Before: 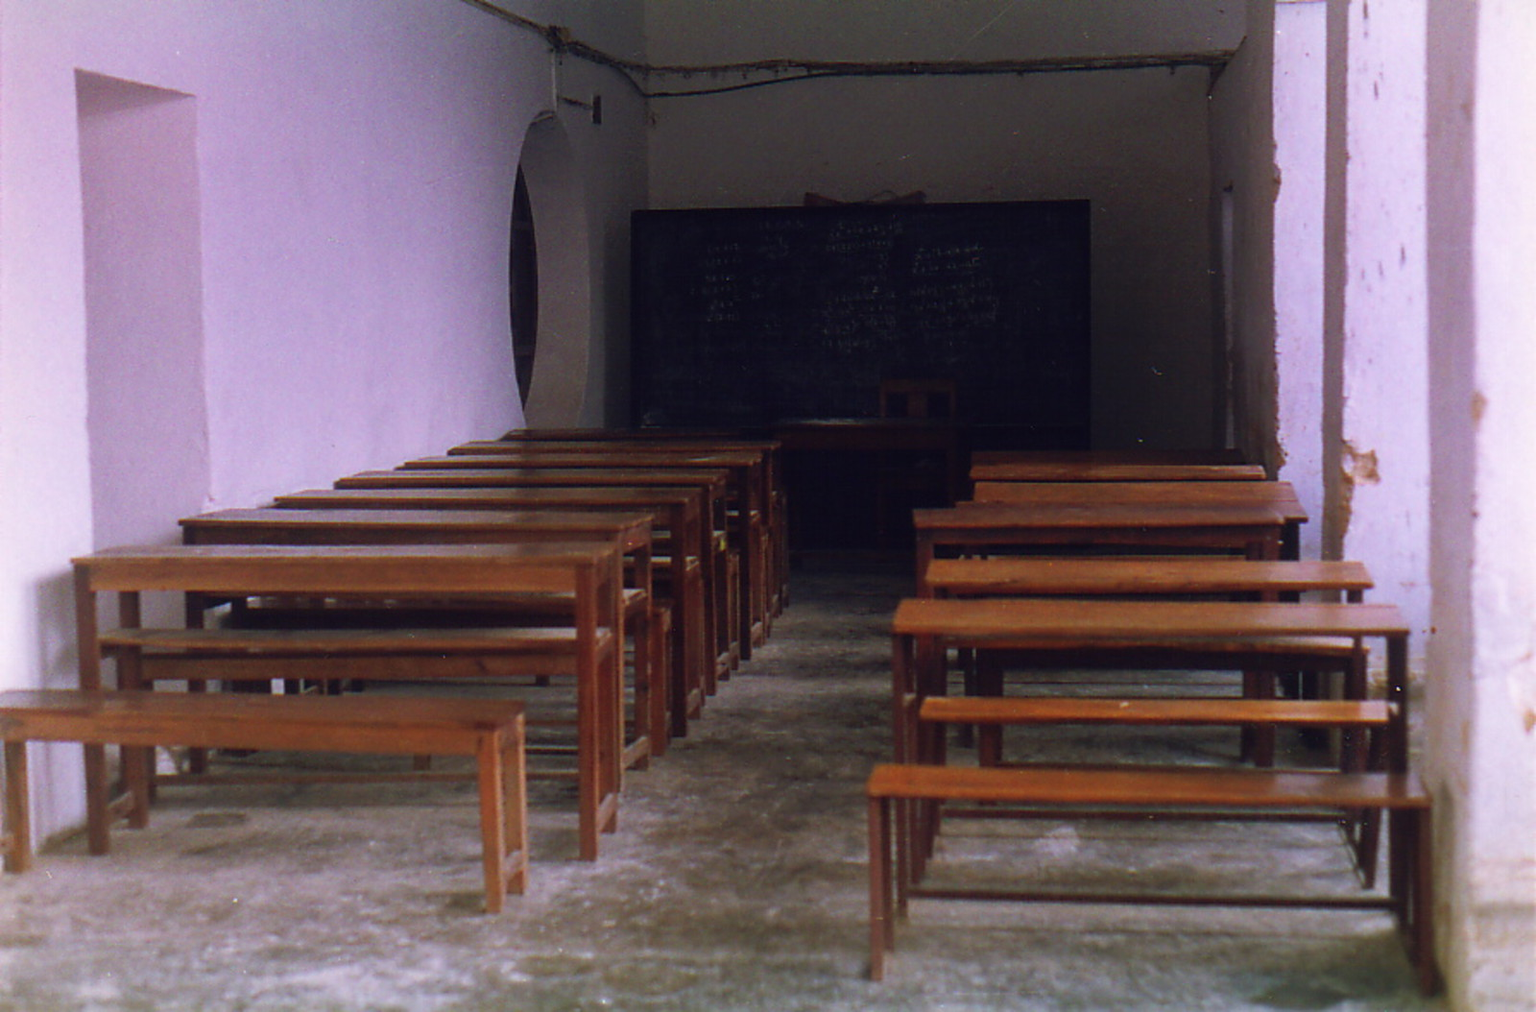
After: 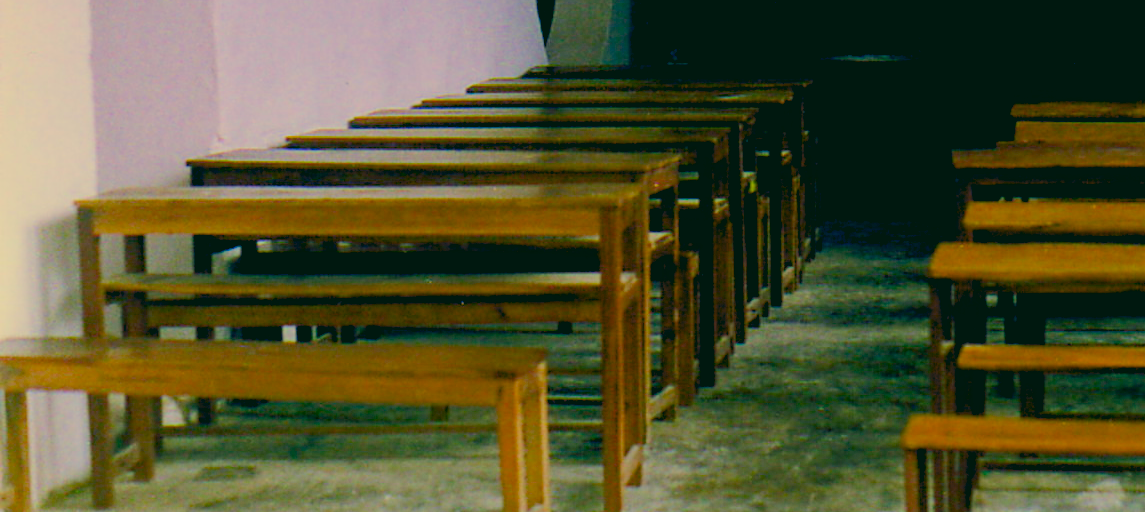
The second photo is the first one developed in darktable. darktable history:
crop: top 36.194%, right 28.386%, bottom 15.166%
tone equalizer: -8 EV -0.743 EV, -7 EV -0.701 EV, -6 EV -0.586 EV, -5 EV -0.38 EV, -3 EV 0.39 EV, -2 EV 0.6 EV, -1 EV 0.674 EV, +0 EV 0.746 EV, edges refinement/feathering 500, mask exposure compensation -1.57 EV, preserve details no
color correction: highlights a* 2.04, highlights b* 34.34, shadows a* -36.8, shadows b* -6.03
color balance rgb: global offset › luminance -0.966%, perceptual saturation grading › global saturation 34.675%, perceptual saturation grading › highlights -29.867%, perceptual saturation grading › shadows 35.898%, contrast -29.904%
filmic rgb: black relative exposure -7.65 EV, white relative exposure 4.56 EV, hardness 3.61, color science v6 (2022)
exposure: exposure 0.6 EV, compensate exposure bias true
haze removal: compatibility mode true, adaptive false
